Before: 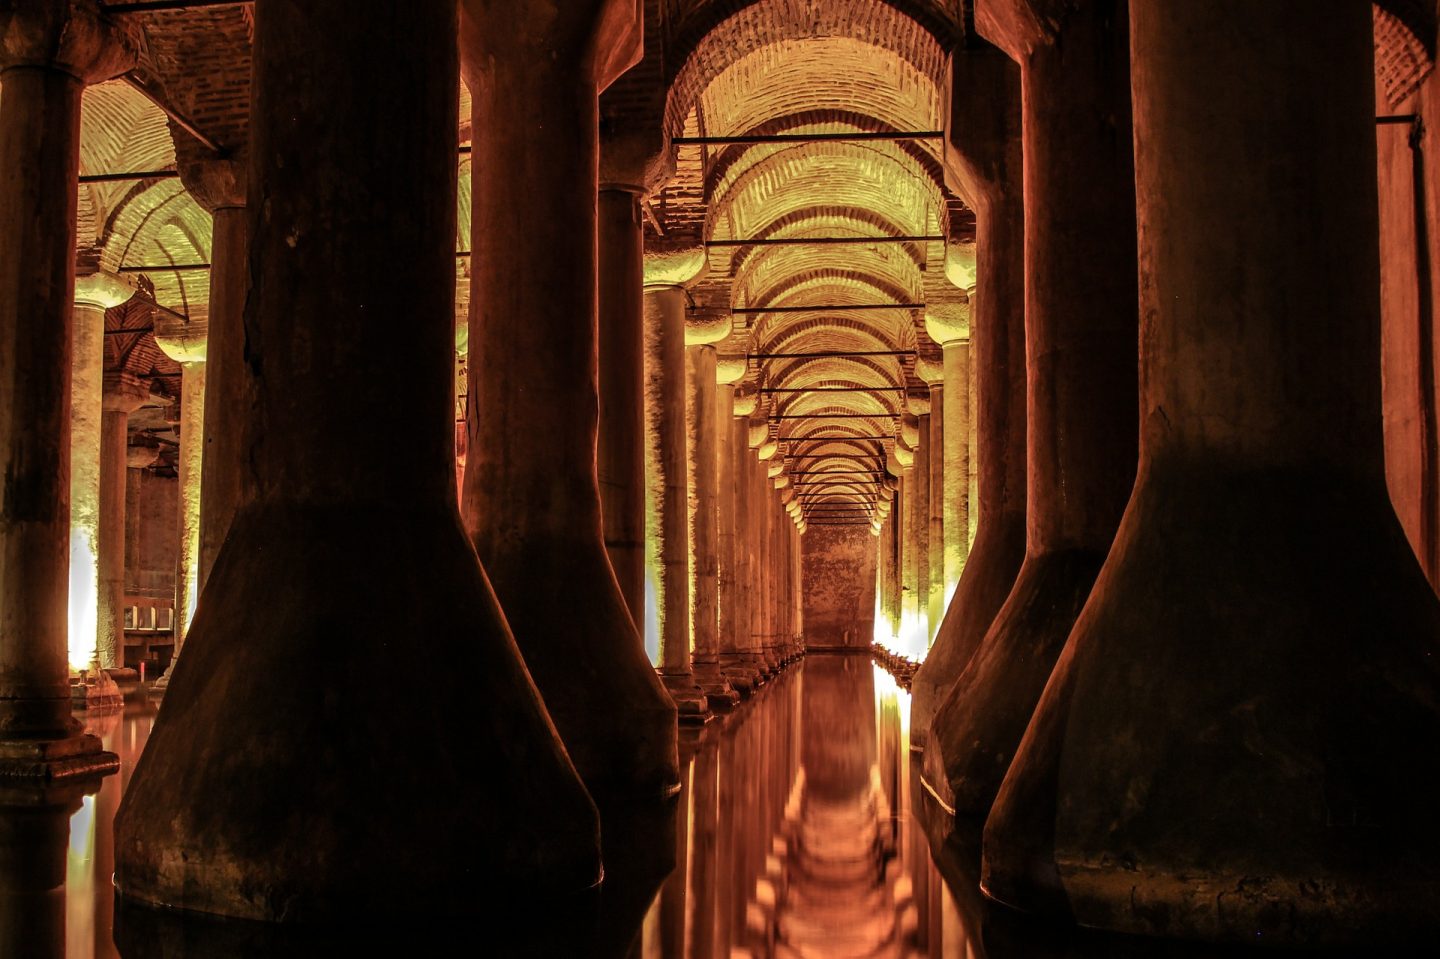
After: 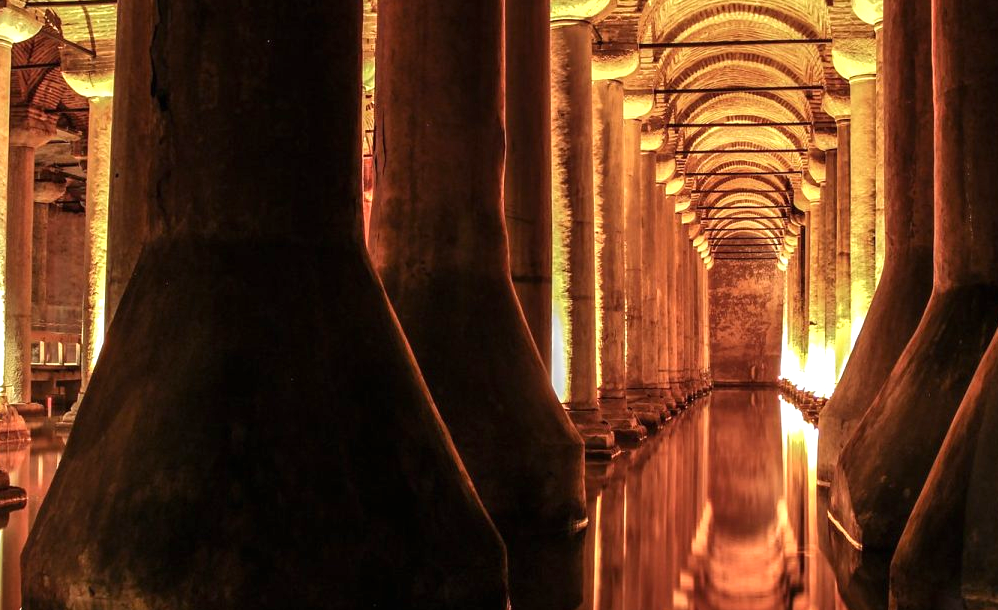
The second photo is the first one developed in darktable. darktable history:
exposure: black level correction 0, exposure 0.68 EV, compensate exposure bias true, compensate highlight preservation false
crop: left 6.488%, top 27.668%, right 24.183%, bottom 8.656%
